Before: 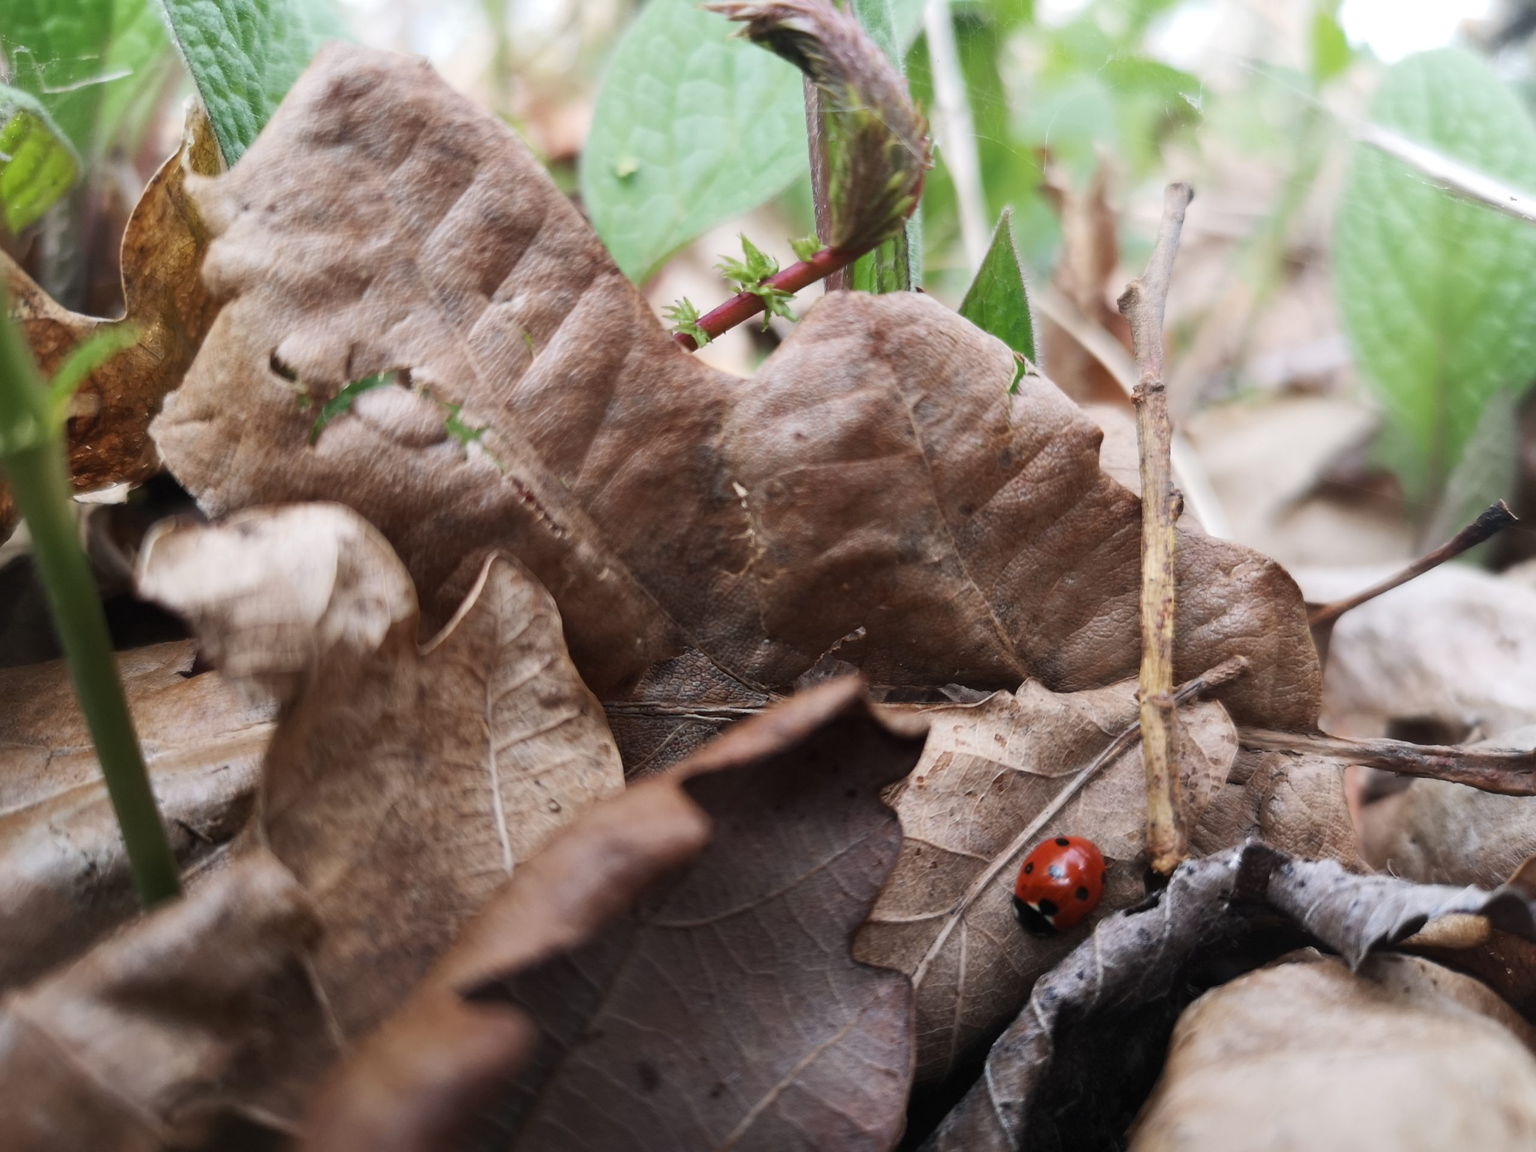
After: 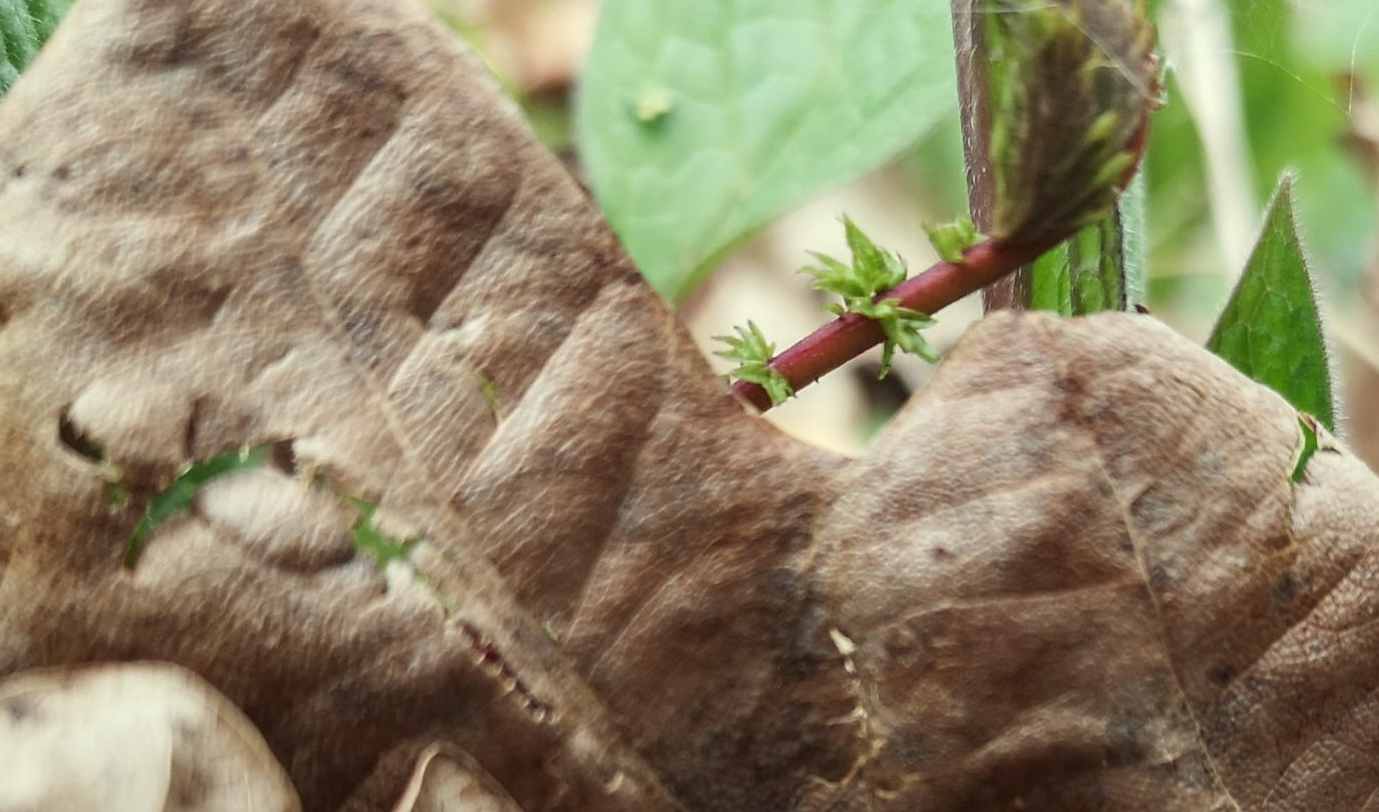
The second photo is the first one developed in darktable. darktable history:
sharpen: amount 0.2
color correction: highlights a* -5.94, highlights b* 11.19
crop: left 15.306%, top 9.065%, right 30.789%, bottom 48.638%
local contrast: on, module defaults
